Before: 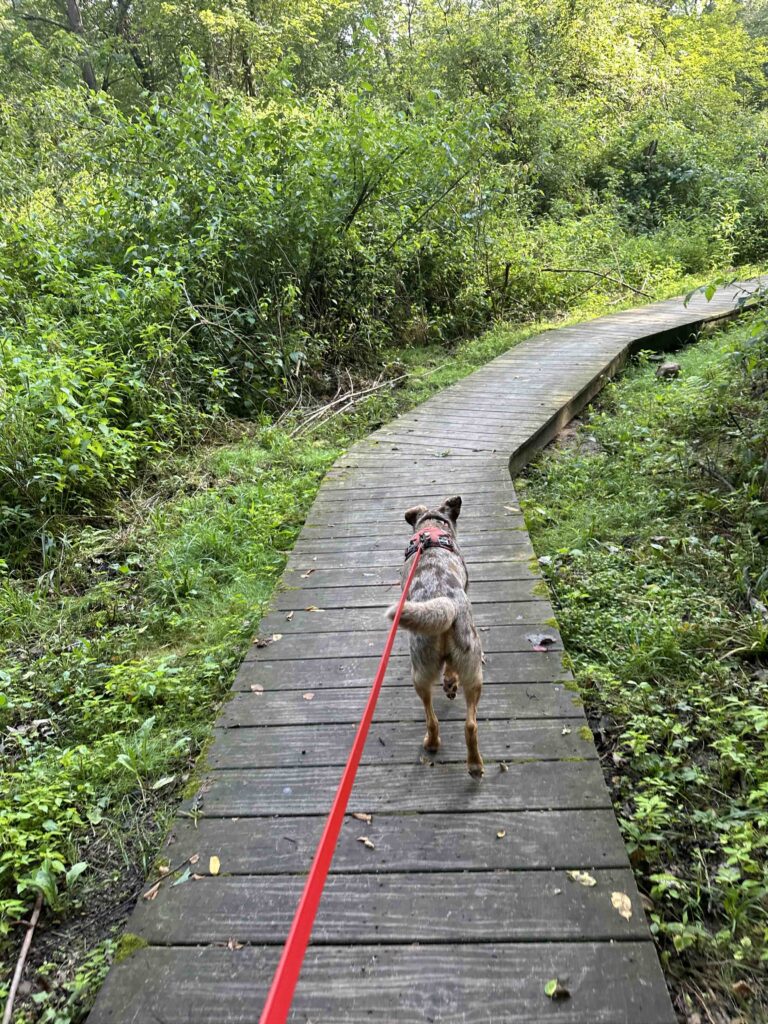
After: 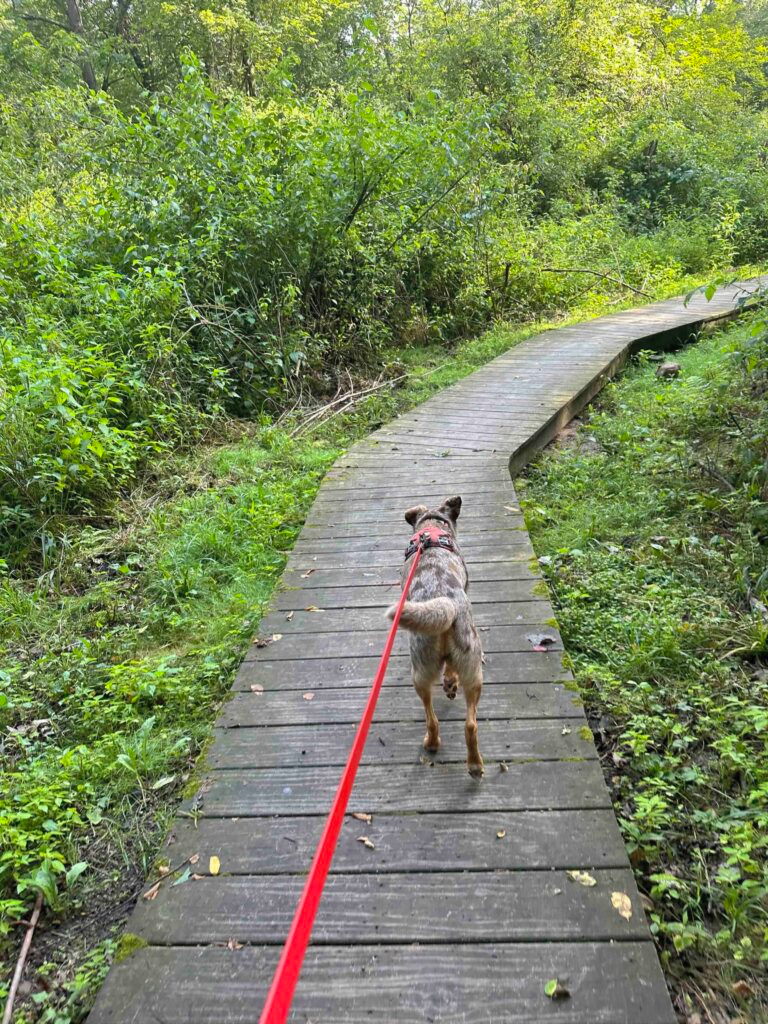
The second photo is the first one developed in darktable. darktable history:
contrast brightness saturation: contrast 0.047, brightness 0.059, saturation 0.012
shadows and highlights: on, module defaults
